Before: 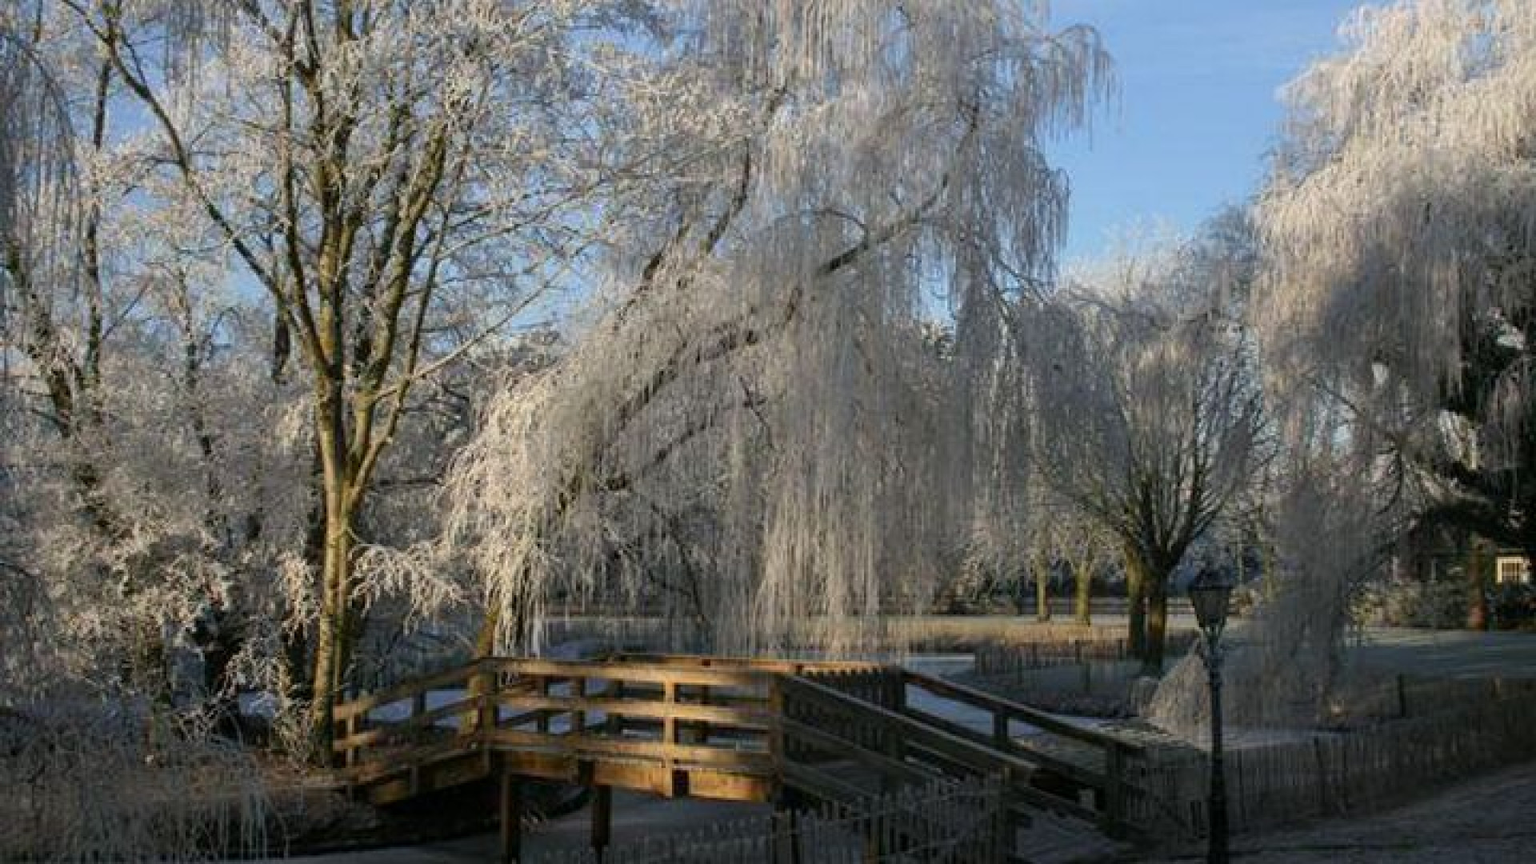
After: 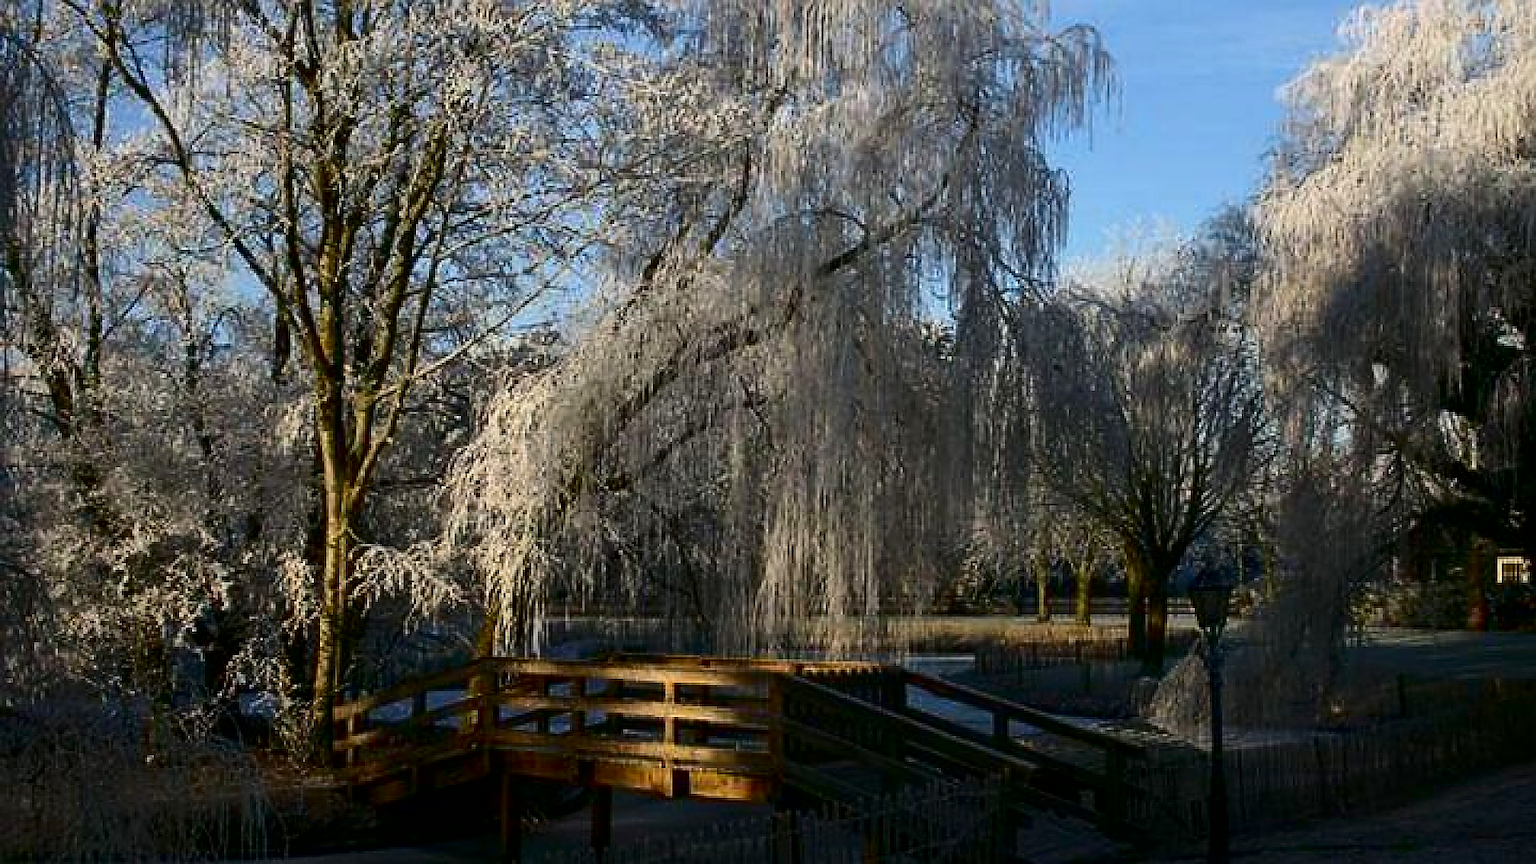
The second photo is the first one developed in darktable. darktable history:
sharpen: radius 1.4, amount 1.25, threshold 0.7
contrast brightness saturation: contrast 0.22, brightness -0.19, saturation 0.24
